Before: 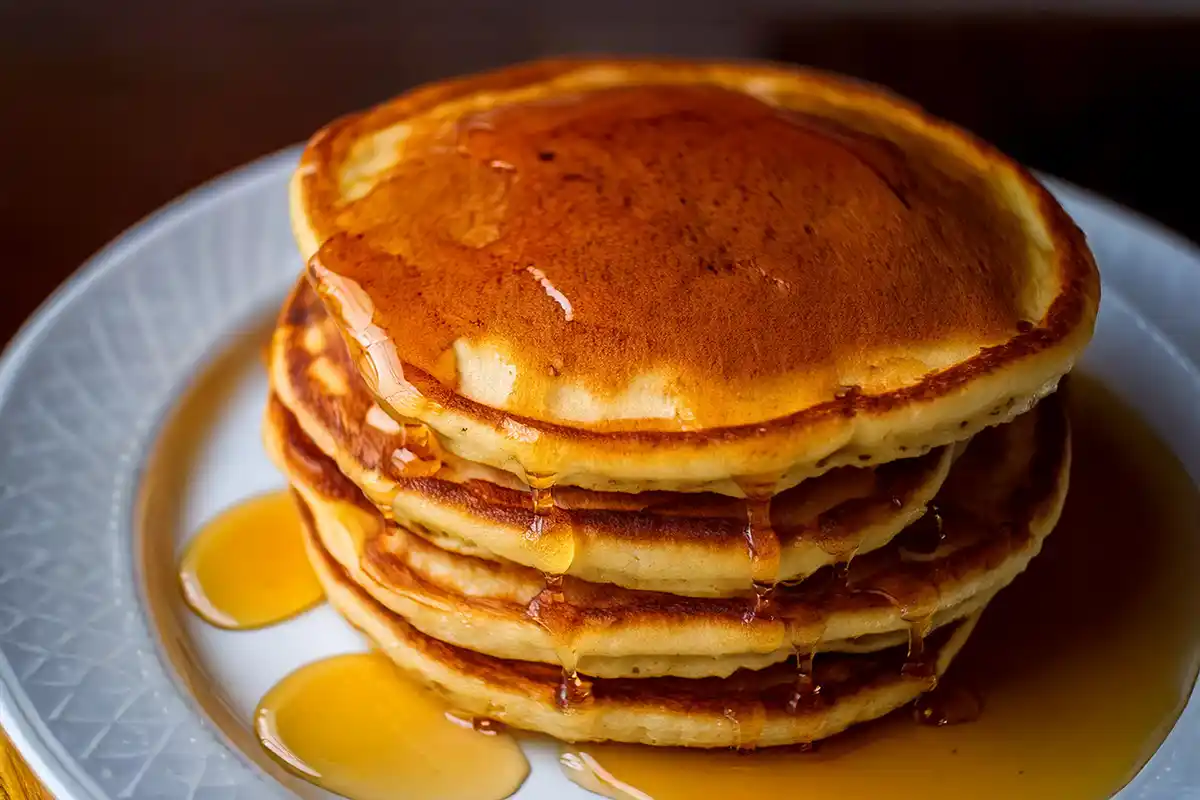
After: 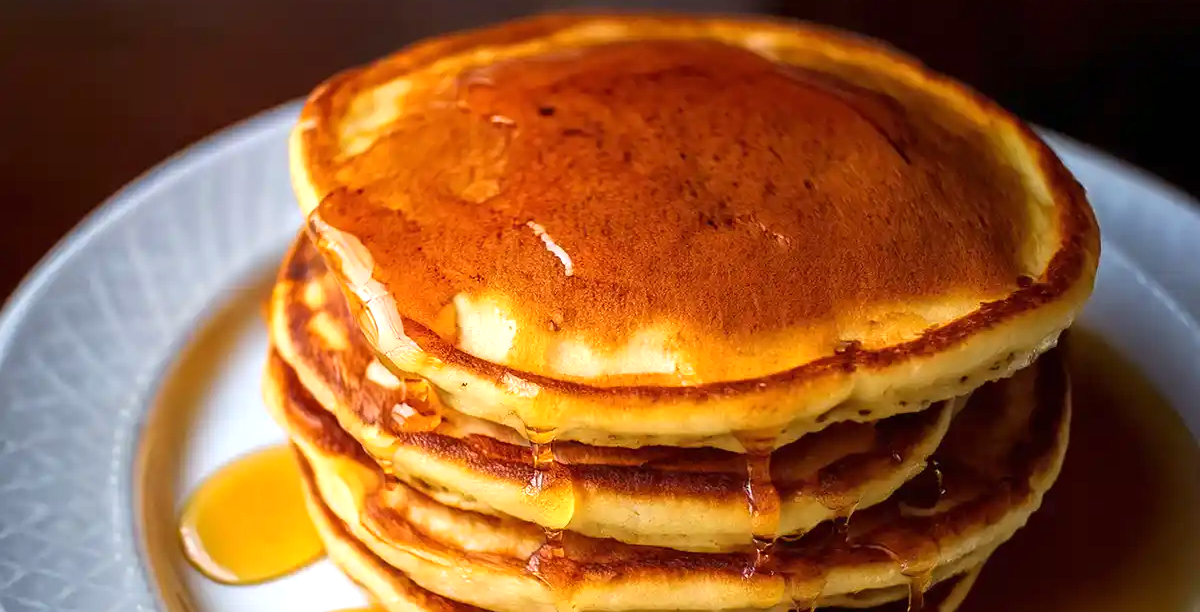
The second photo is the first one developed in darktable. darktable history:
crop: top 5.629%, bottom 17.778%
exposure: black level correction 0, exposure 0.498 EV, compensate highlight preservation false
